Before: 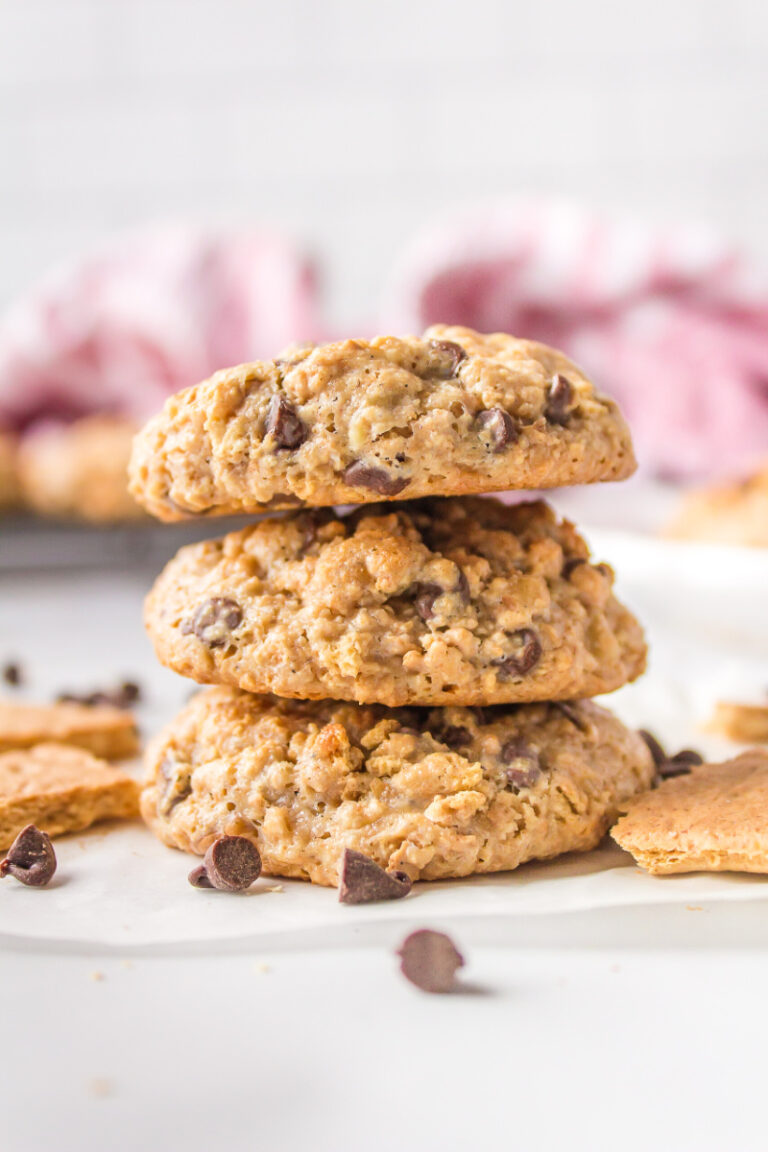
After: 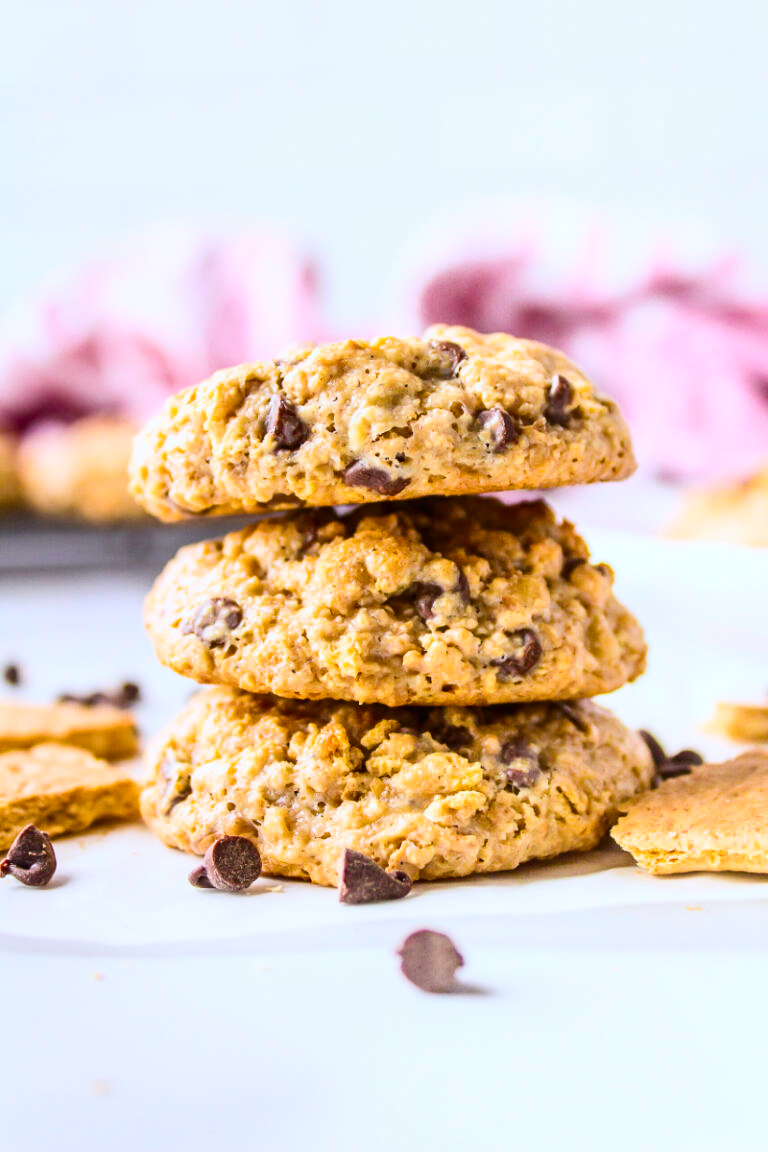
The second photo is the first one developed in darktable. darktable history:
contrast brightness saturation: contrast 0.28
color balance rgb: perceptual saturation grading › global saturation 25%, global vibrance 20%
white balance: red 0.954, blue 1.079
